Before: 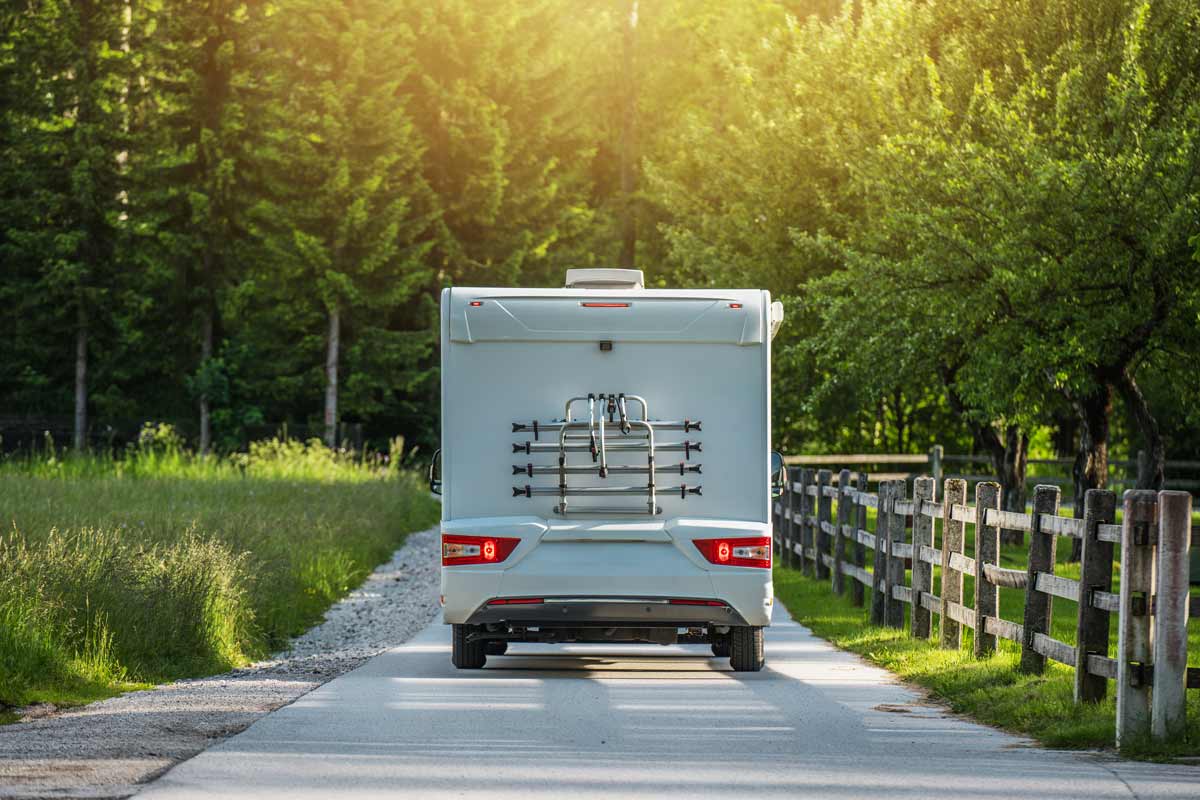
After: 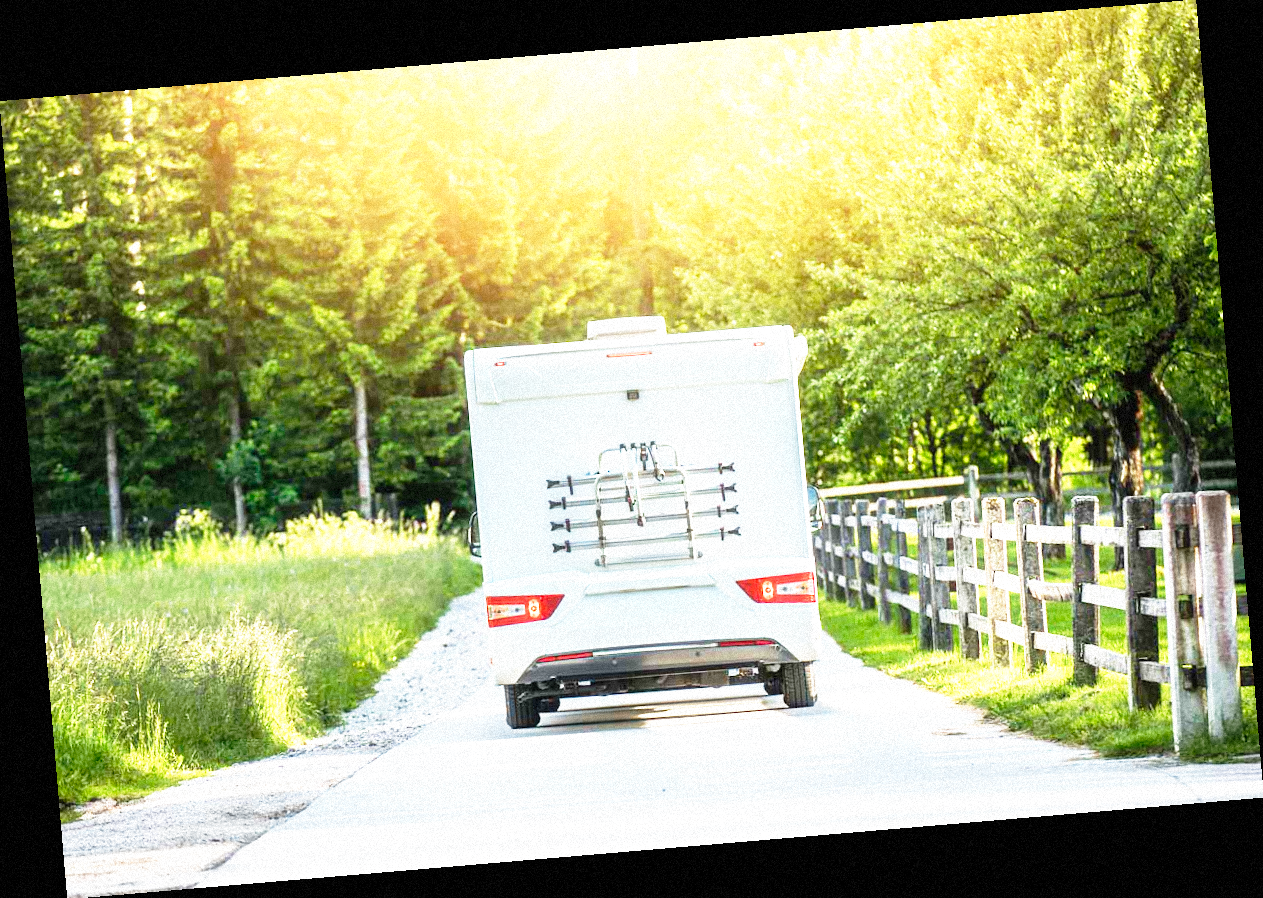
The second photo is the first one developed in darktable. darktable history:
haze removal: strength -0.05
exposure: exposure 1.15 EV, compensate highlight preservation false
grain: mid-tones bias 0%
base curve: curves: ch0 [(0, 0) (0.012, 0.01) (0.073, 0.168) (0.31, 0.711) (0.645, 0.957) (1, 1)], preserve colors none
rotate and perspective: rotation -4.86°, automatic cropping off
